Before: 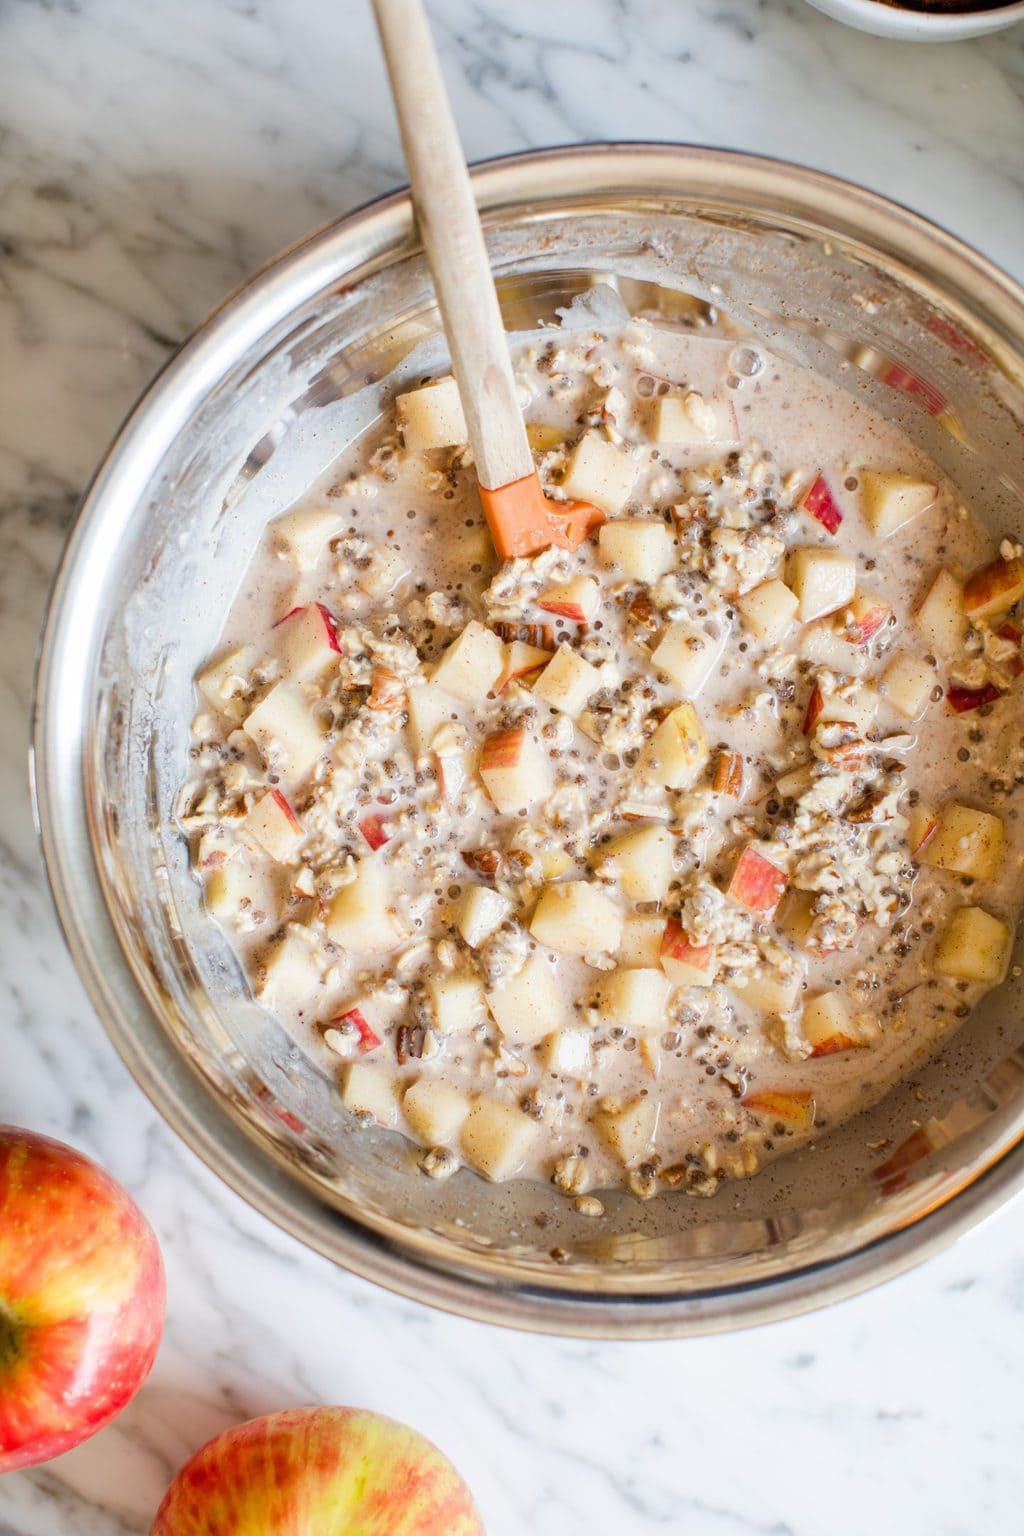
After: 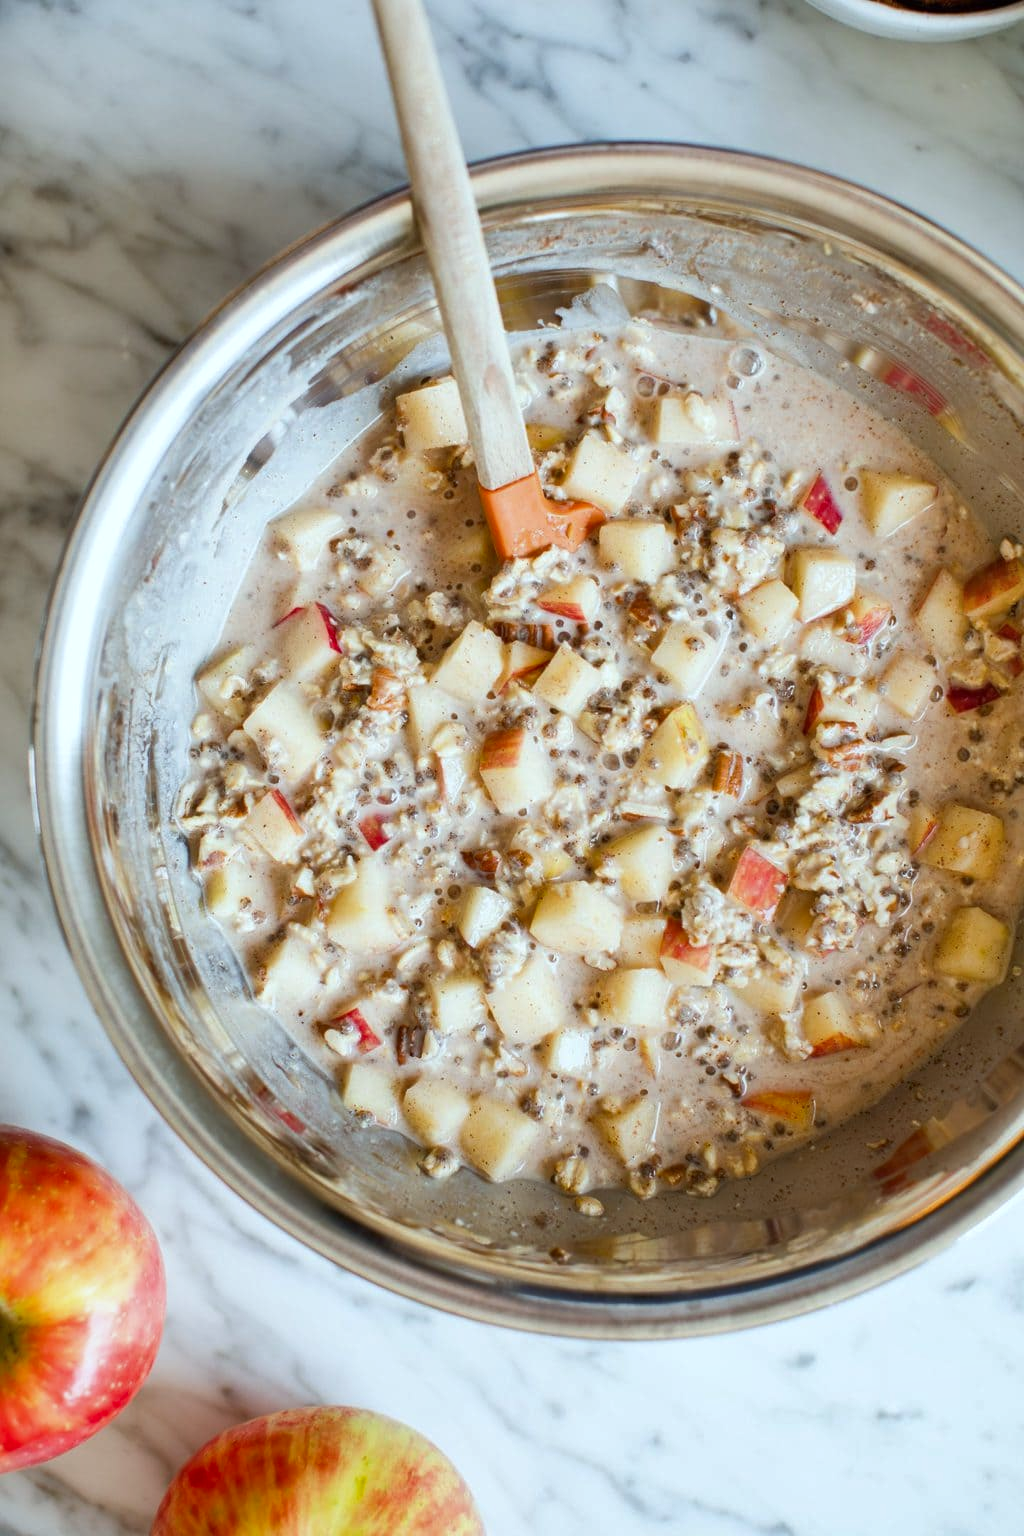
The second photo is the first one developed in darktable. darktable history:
color calibration: illuminant Planckian (black body), adaptation linear Bradford (ICC v4), x 0.361, y 0.366, temperature 4511.61 K, saturation algorithm version 1 (2020)
shadows and highlights: radius 264.75, soften with gaussian
